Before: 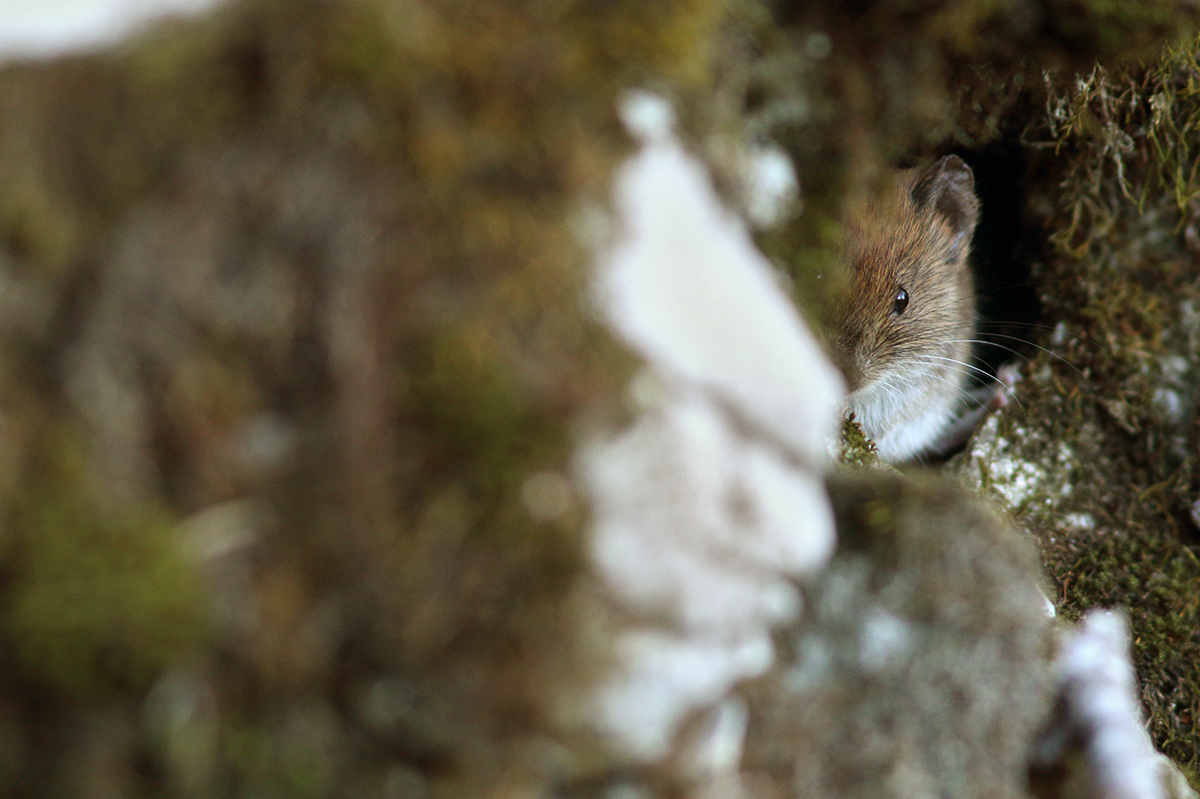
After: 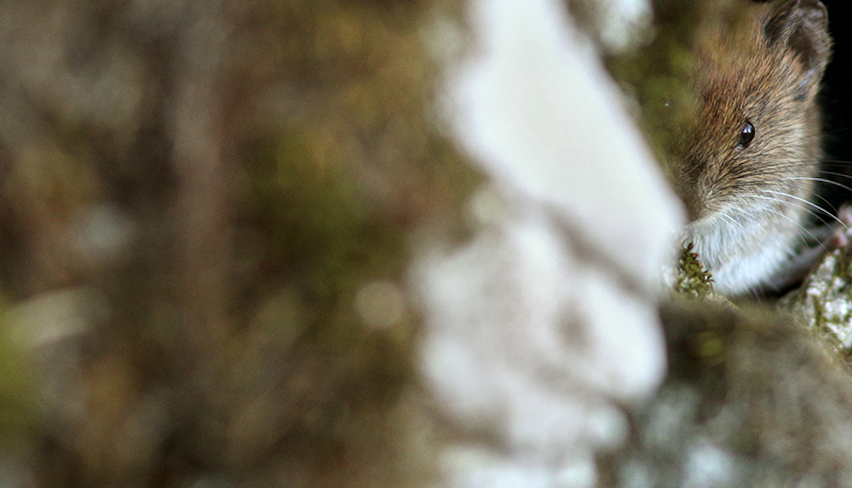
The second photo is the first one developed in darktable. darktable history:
crop and rotate: angle -3.85°, left 9.749%, top 20.913%, right 12.19%, bottom 11.936%
local contrast: on, module defaults
